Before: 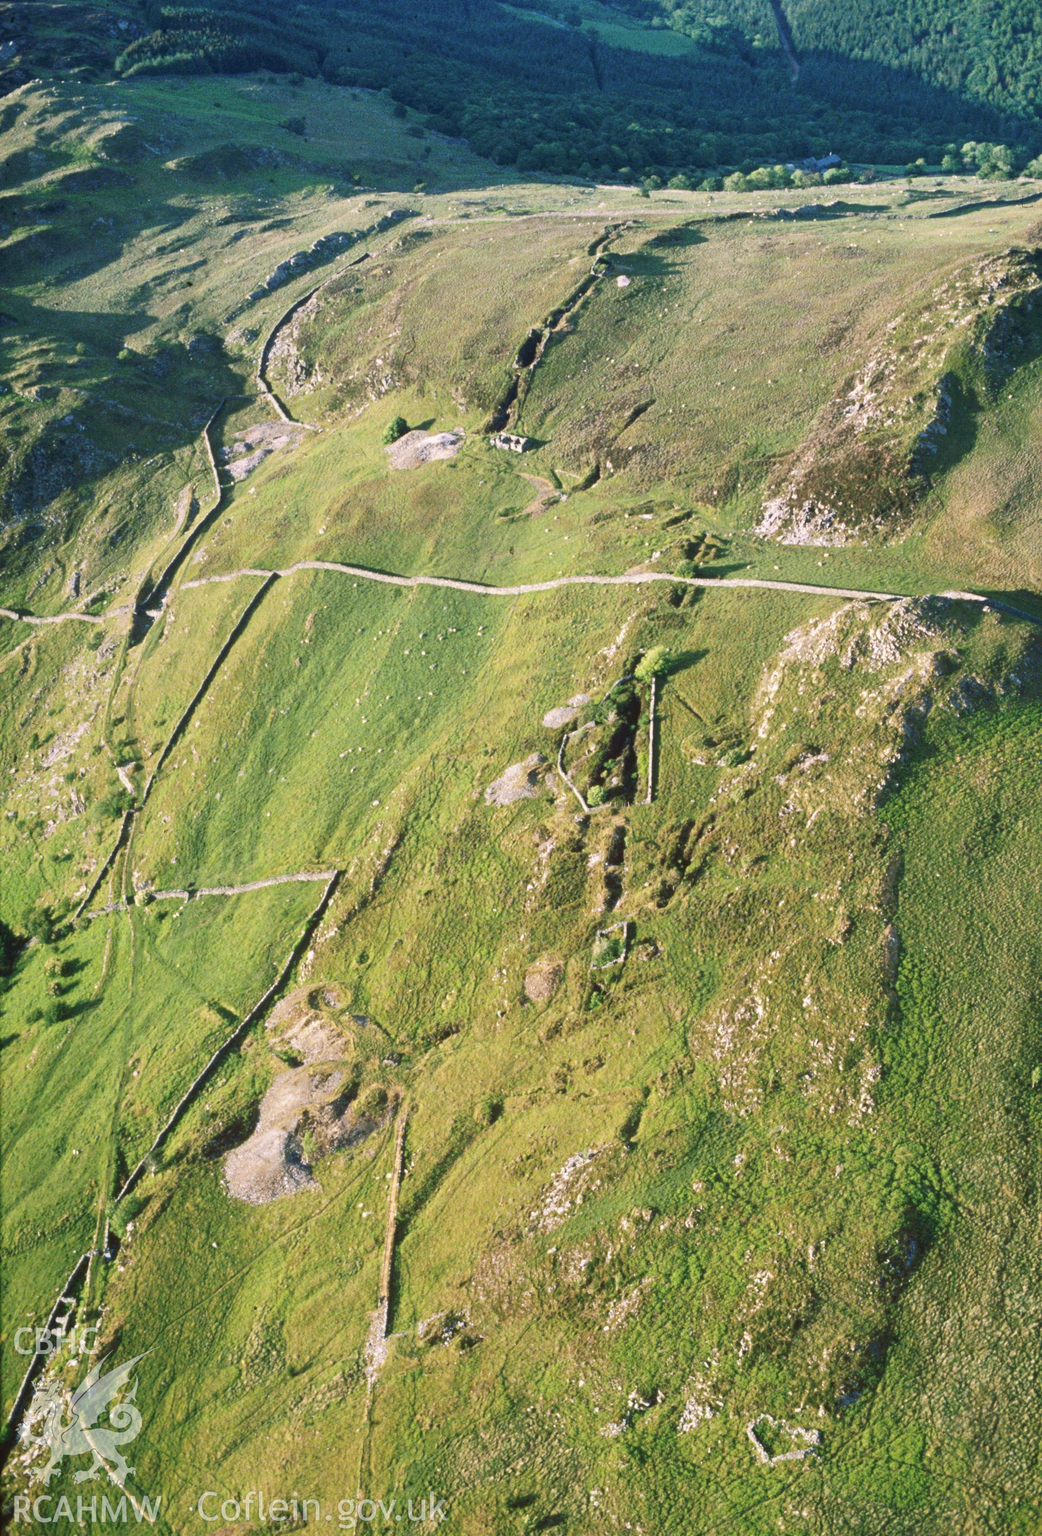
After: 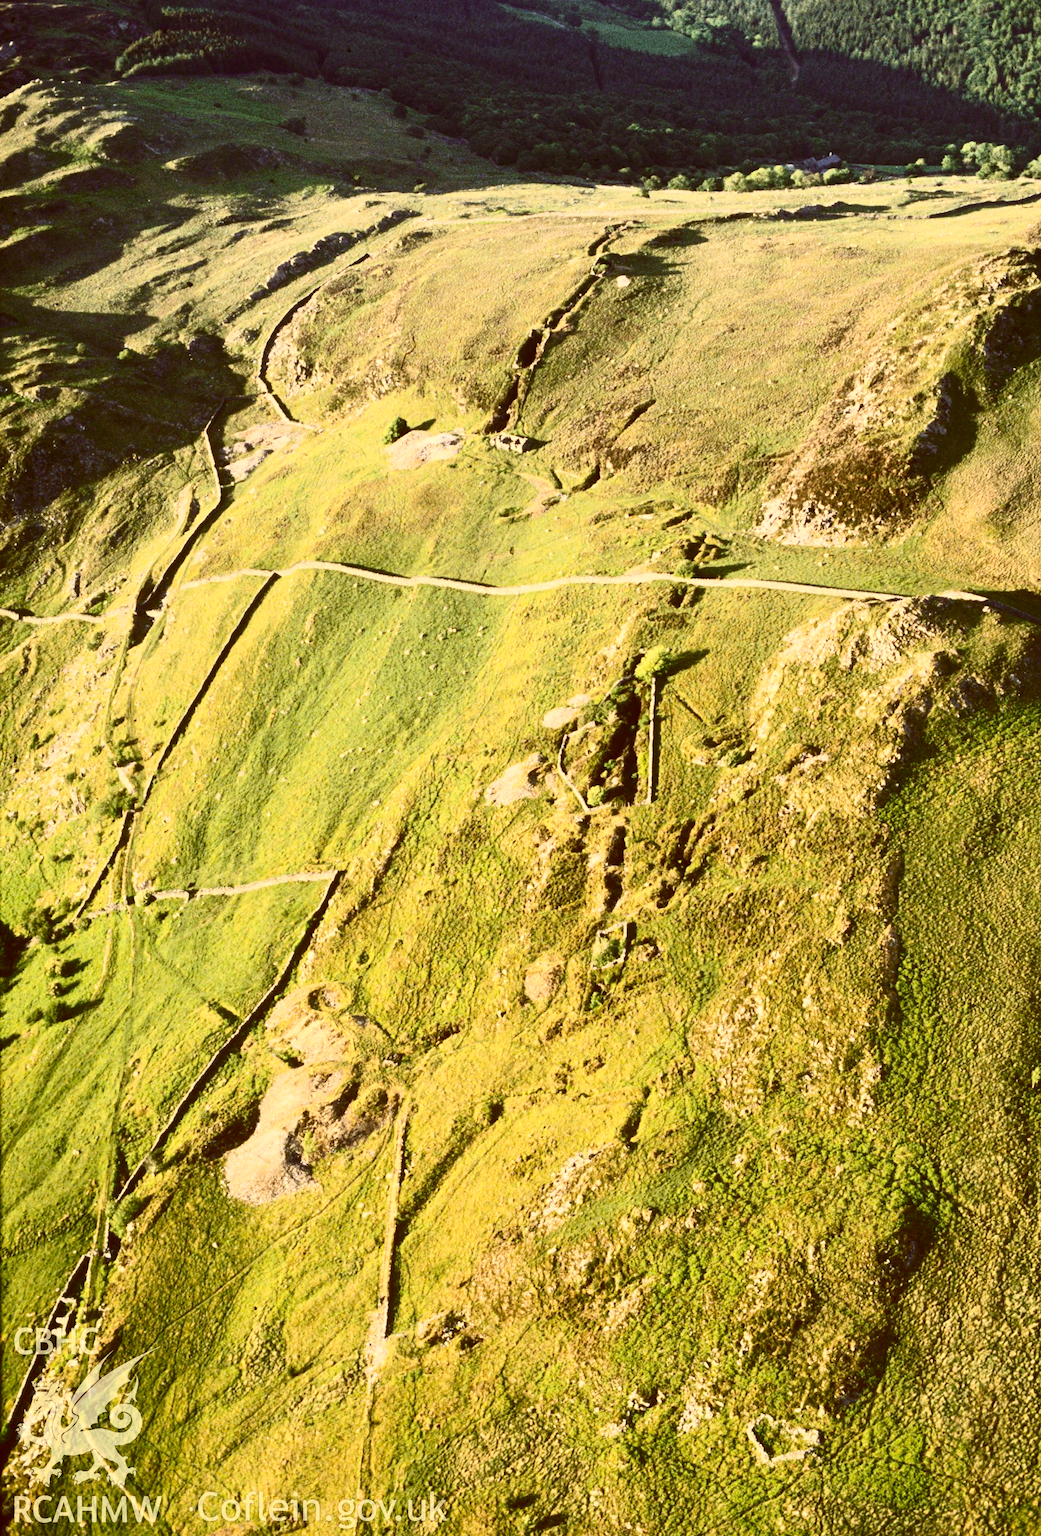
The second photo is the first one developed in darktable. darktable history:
contrast brightness saturation: contrast 0.39, brightness 0.1
color correction: highlights a* 1.12, highlights b* 24.26, shadows a* 15.58, shadows b* 24.26
